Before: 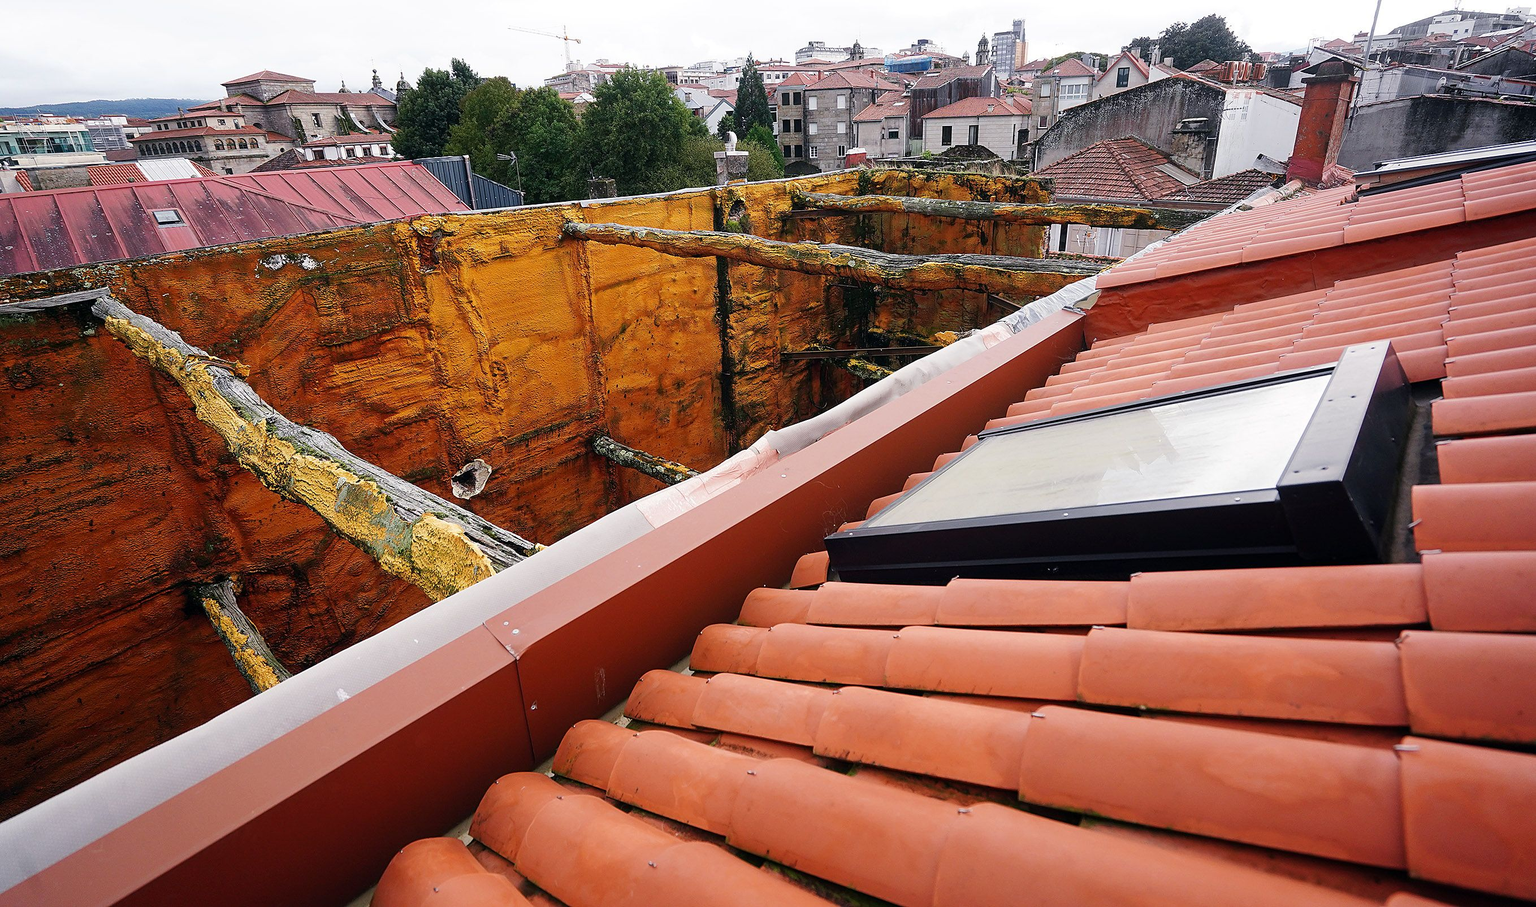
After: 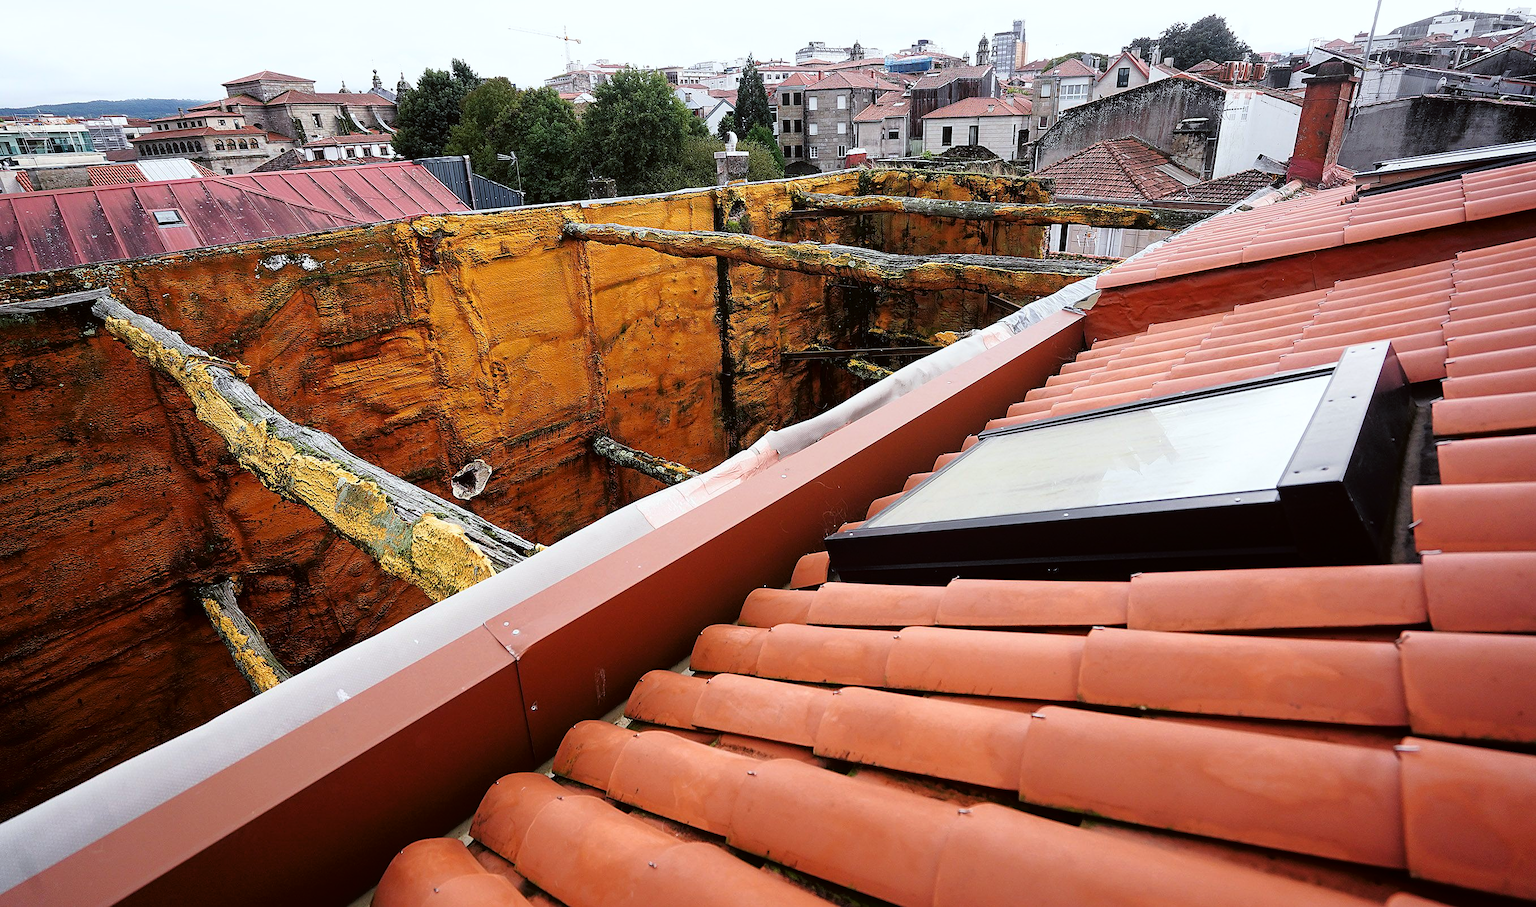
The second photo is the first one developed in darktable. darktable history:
color correction: highlights a* -2.73, highlights b* -2.66, shadows a* 1.98, shadows b* 2.83
tone curve: curves: ch0 [(0, 0) (0.003, 0.005) (0.011, 0.008) (0.025, 0.014) (0.044, 0.021) (0.069, 0.027) (0.1, 0.041) (0.136, 0.083) (0.177, 0.138) (0.224, 0.197) (0.277, 0.259) (0.335, 0.331) (0.399, 0.399) (0.468, 0.476) (0.543, 0.547) (0.623, 0.635) (0.709, 0.753) (0.801, 0.847) (0.898, 0.94) (1, 1)], color space Lab, linked channels, preserve colors none
